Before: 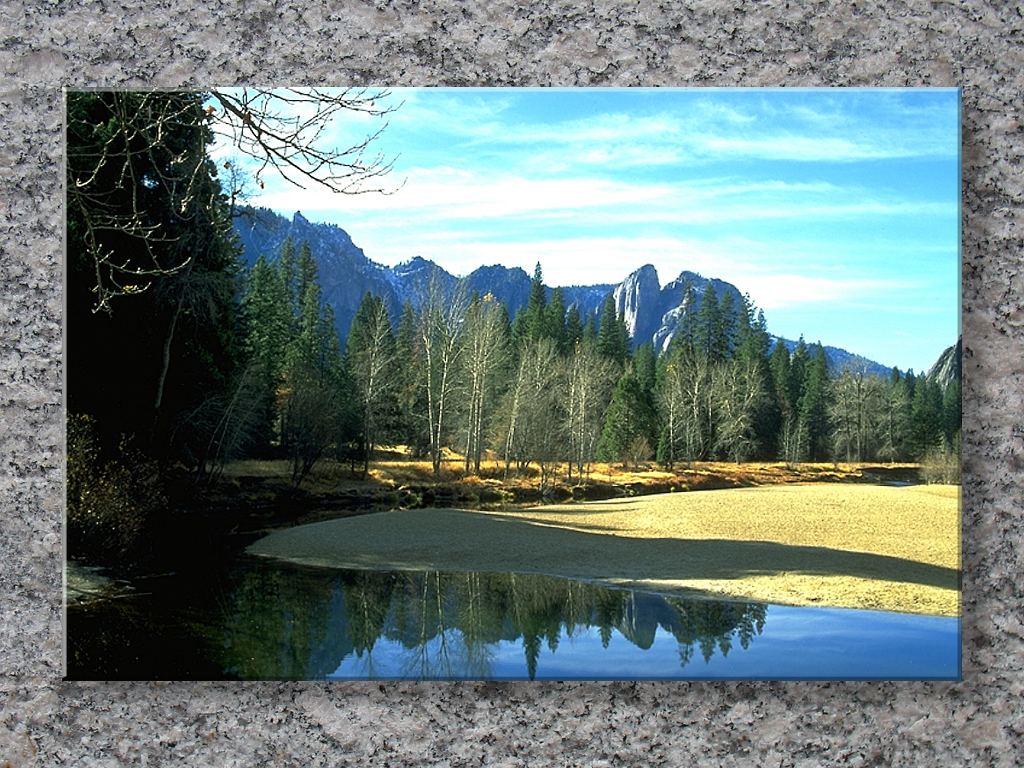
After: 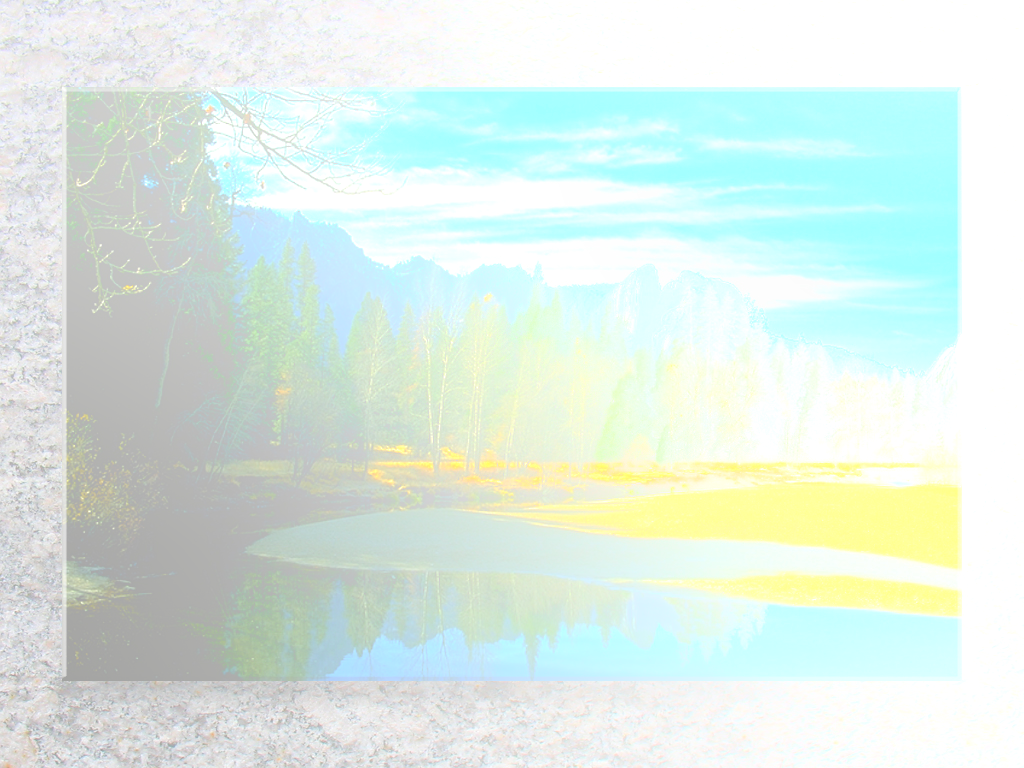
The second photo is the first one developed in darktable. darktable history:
white balance: emerald 1
tone equalizer: -8 EV -0.001 EV, -7 EV 0.001 EV, -6 EV -0.002 EV, -5 EV -0.003 EV, -4 EV -0.062 EV, -3 EV -0.222 EV, -2 EV -0.267 EV, -1 EV 0.105 EV, +0 EV 0.303 EV
bloom: size 85%, threshold 5%, strength 85%
